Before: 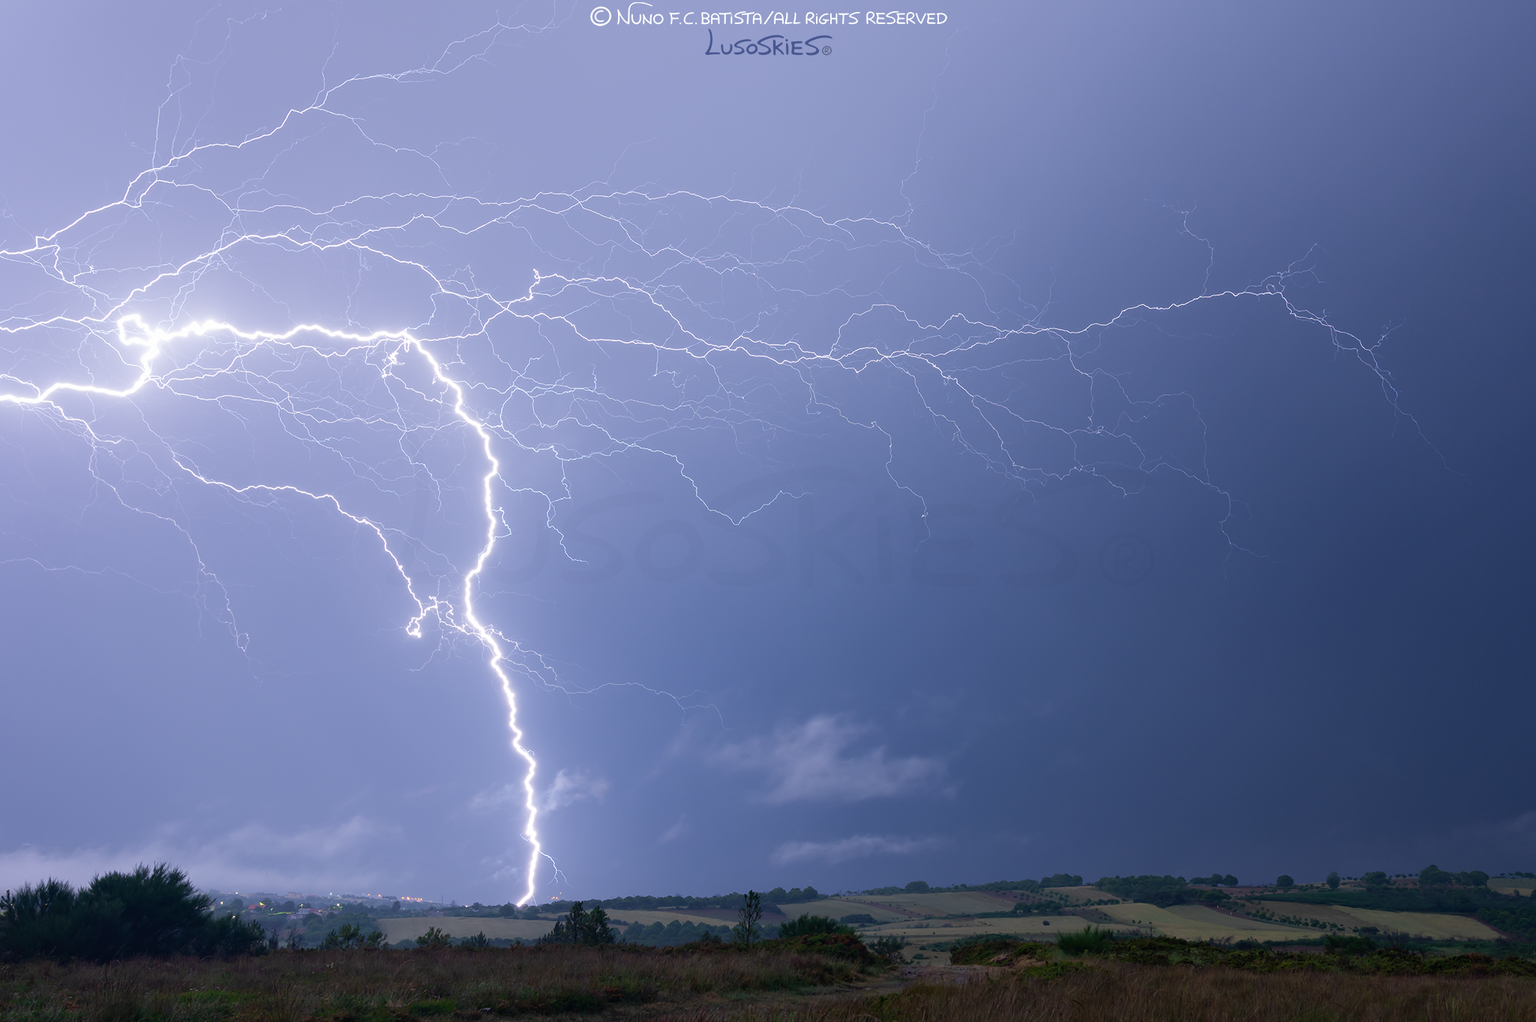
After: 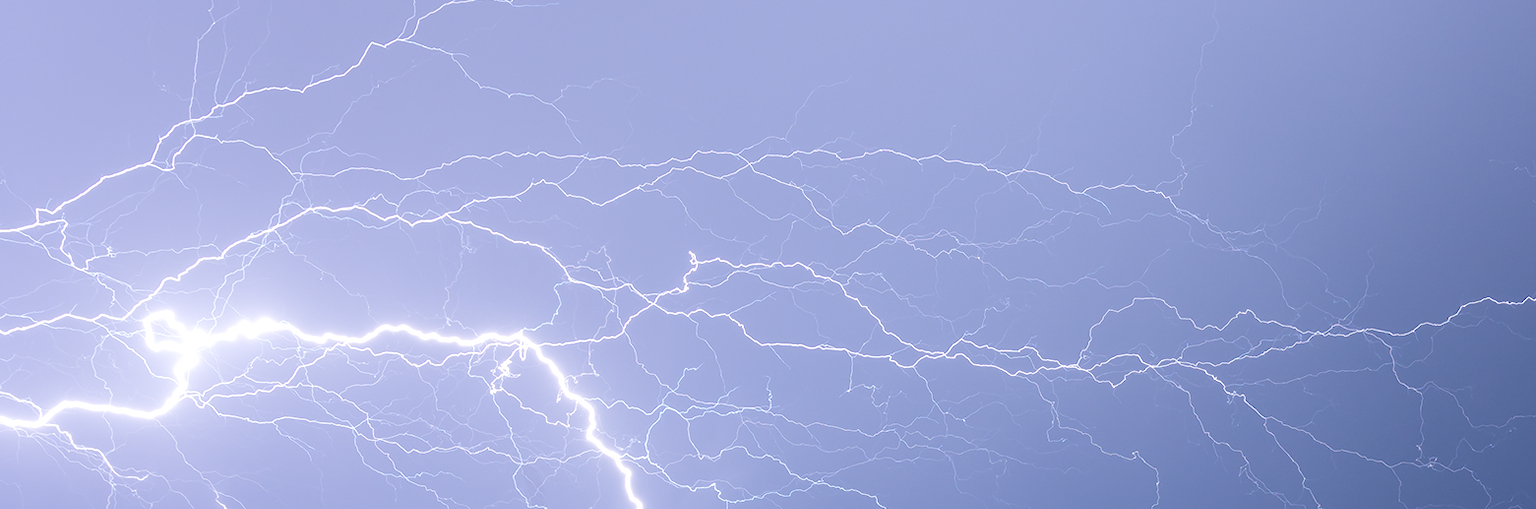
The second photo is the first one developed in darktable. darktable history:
crop: left 0.579%, top 7.627%, right 23.167%, bottom 54.275%
rgb levels: levels [[0.013, 0.434, 0.89], [0, 0.5, 1], [0, 0.5, 1]]
